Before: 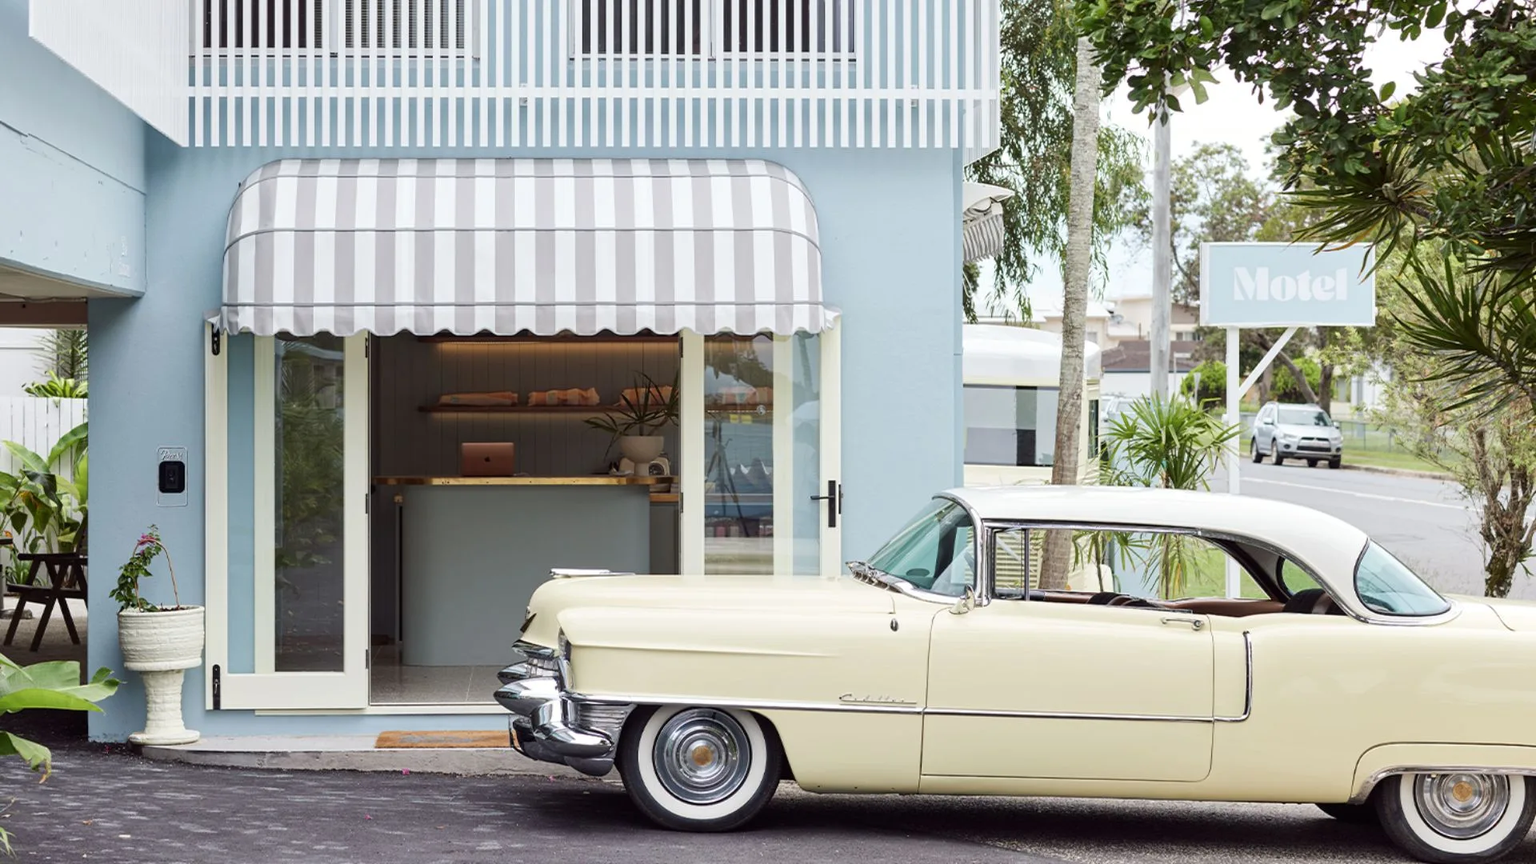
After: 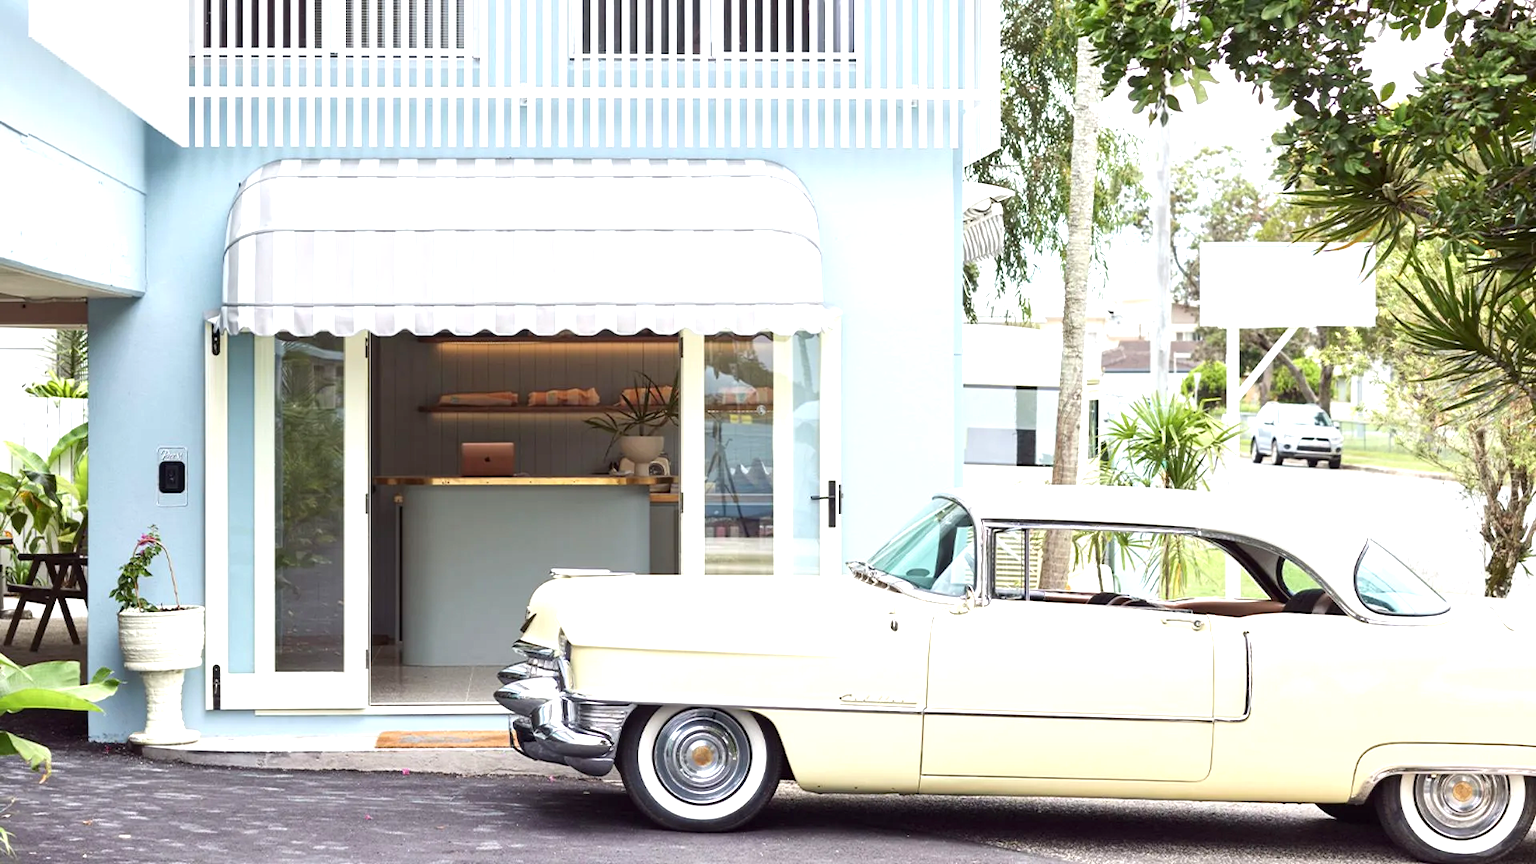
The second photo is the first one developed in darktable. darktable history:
exposure: exposure 0.914 EV, compensate highlight preservation false
